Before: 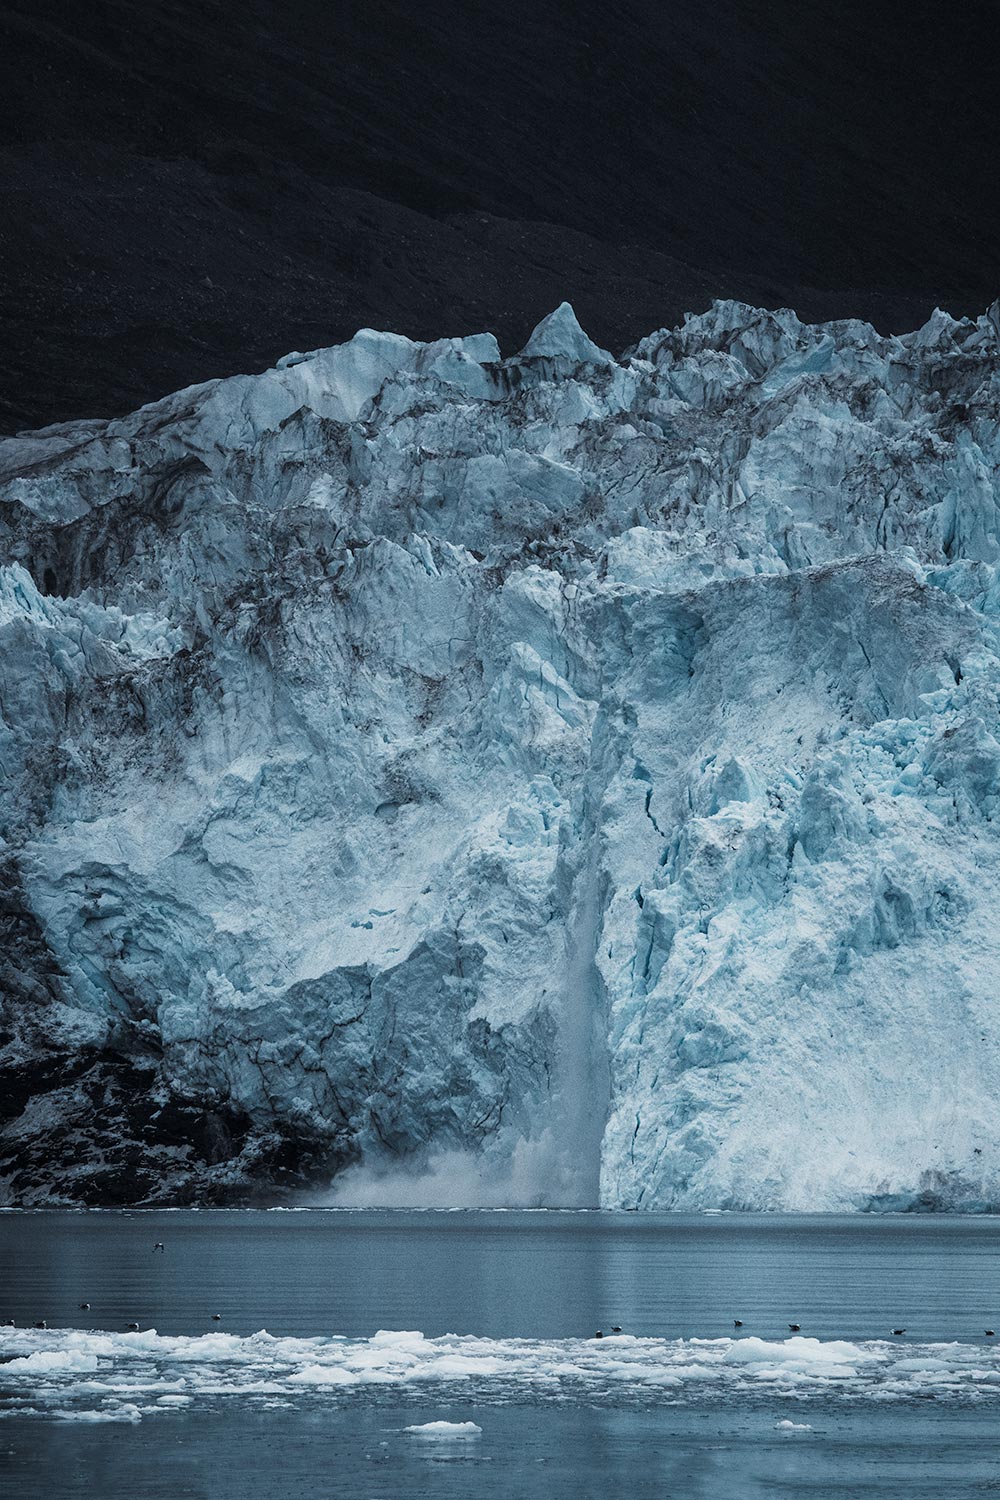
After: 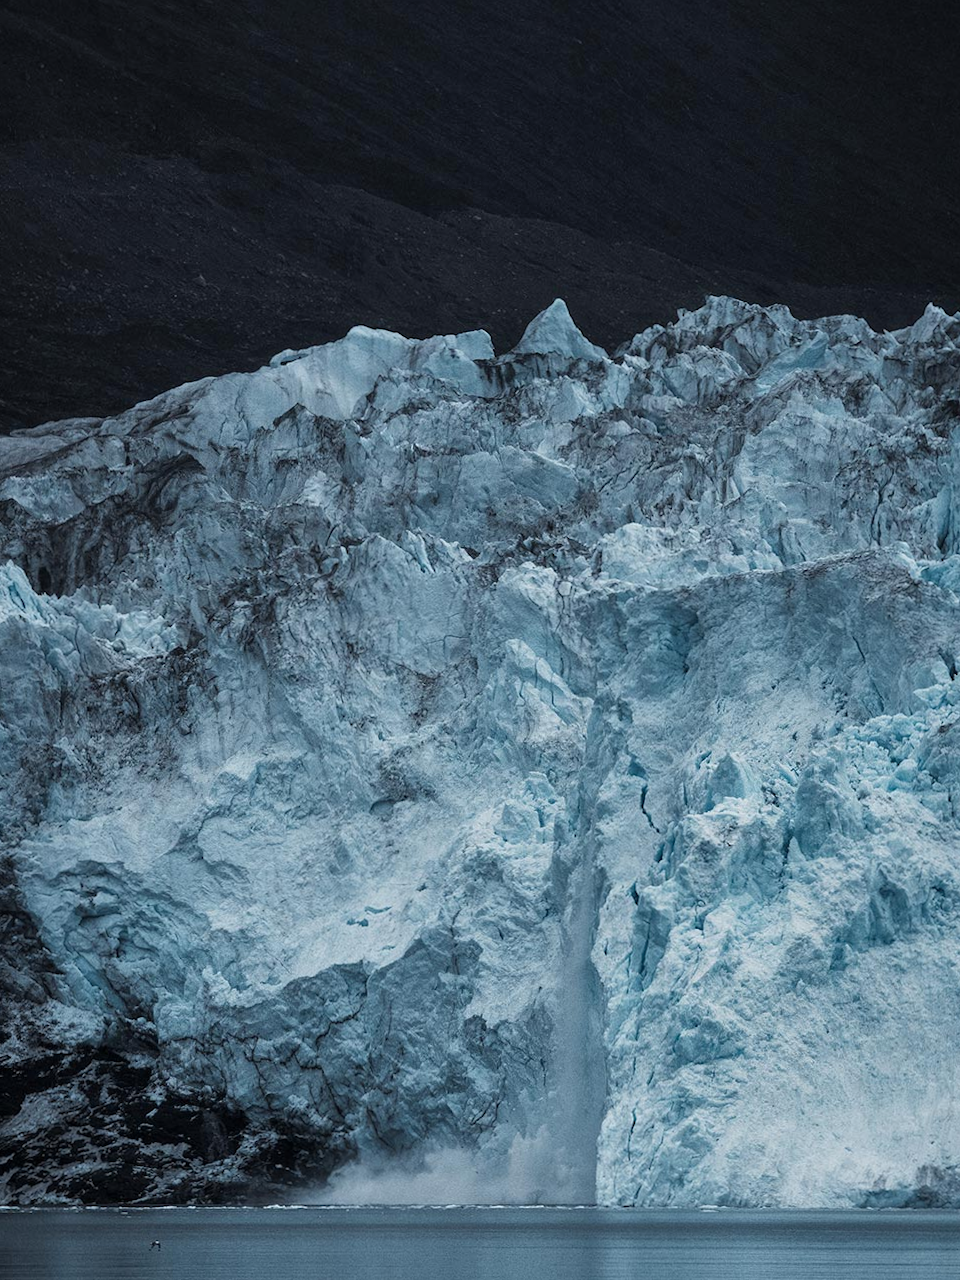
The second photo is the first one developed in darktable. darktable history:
shadows and highlights: shadows 30.63, highlights -63.22, shadows color adjustment 98%, highlights color adjustment 58.61%, soften with gaussian
crop and rotate: angle 0.2°, left 0.275%, right 3.127%, bottom 14.18%
